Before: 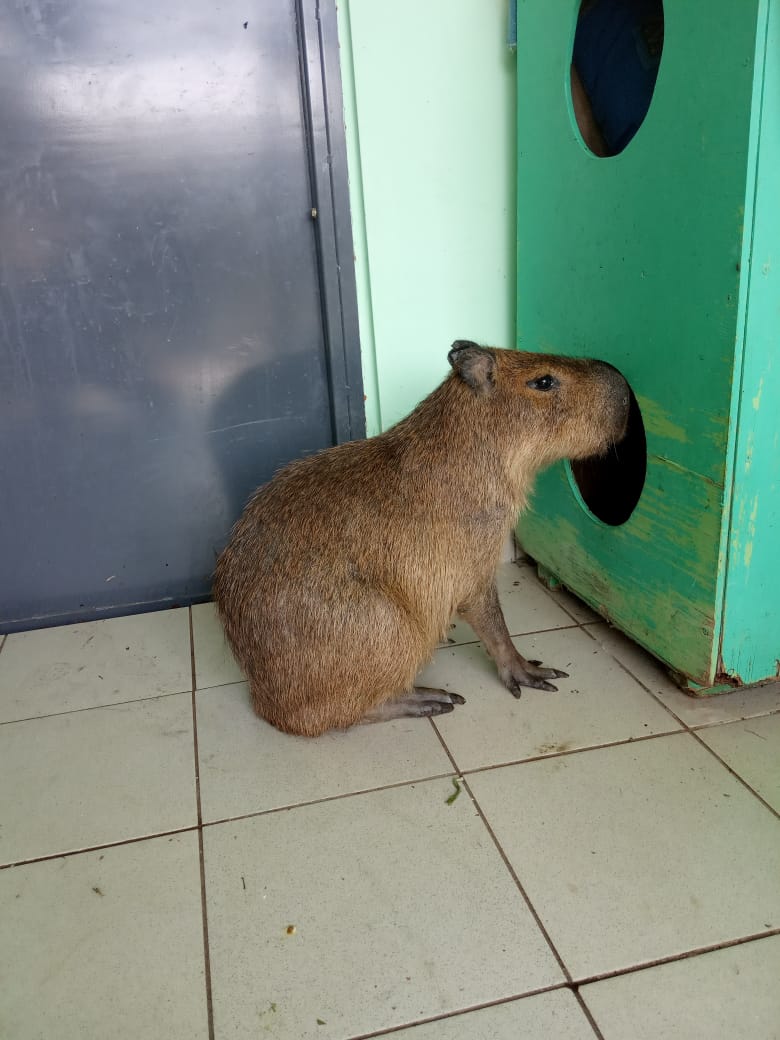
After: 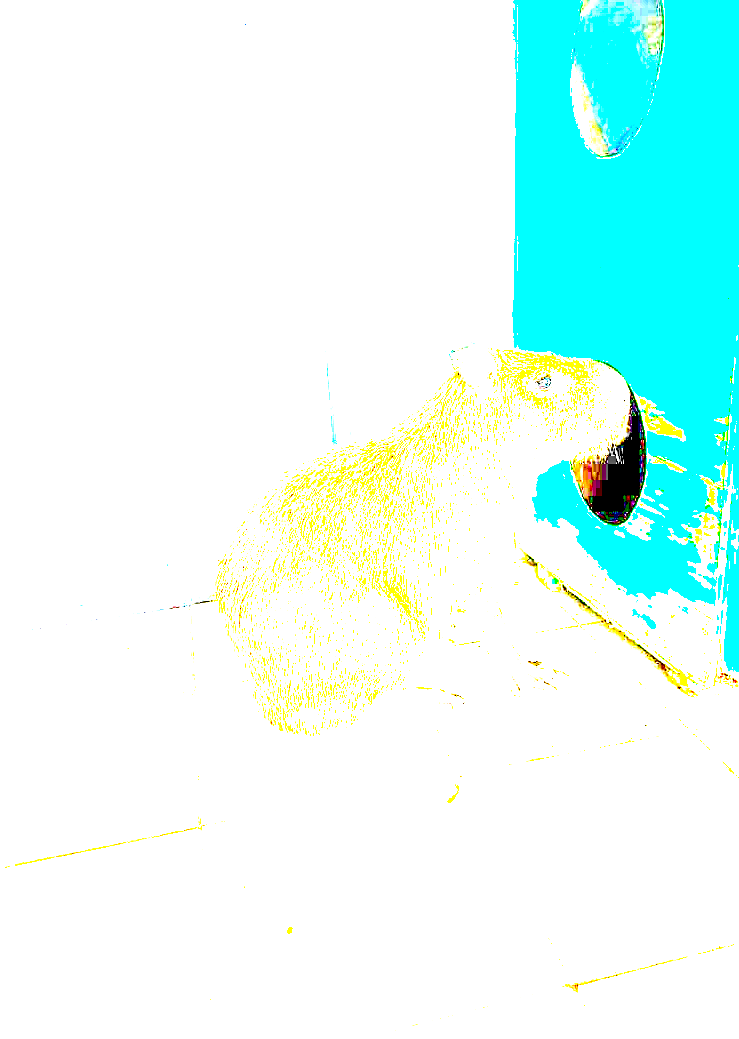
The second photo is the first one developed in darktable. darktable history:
exposure: exposure 7.952 EV, compensate highlight preservation false
color balance rgb: linear chroma grading › shadows -8.423%, linear chroma grading › global chroma 9.88%, perceptual saturation grading › global saturation 30.188%, perceptual brilliance grading › global brilliance 12.741%, global vibrance 20%
crop and rotate: left 0%, right 5.218%
sharpen: amount 0.491
